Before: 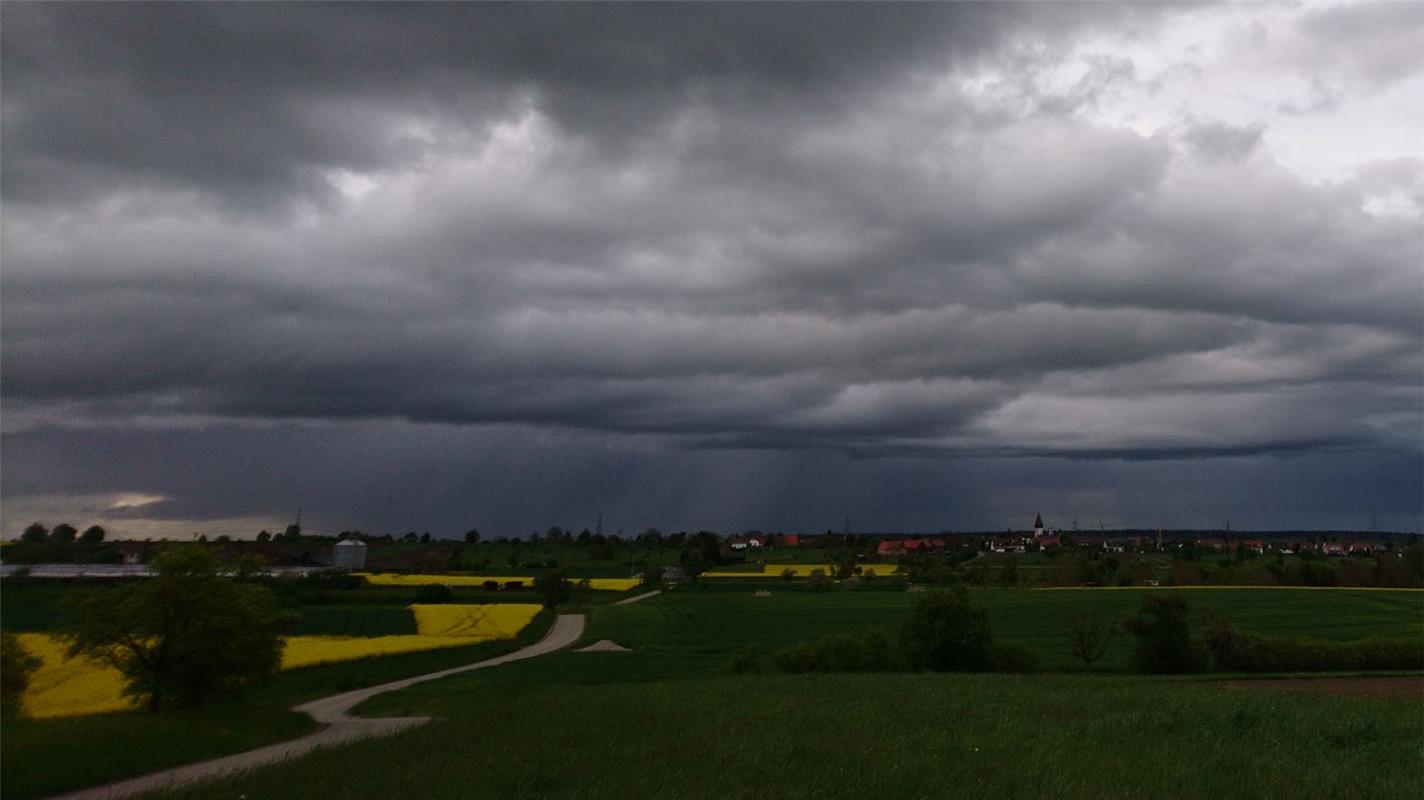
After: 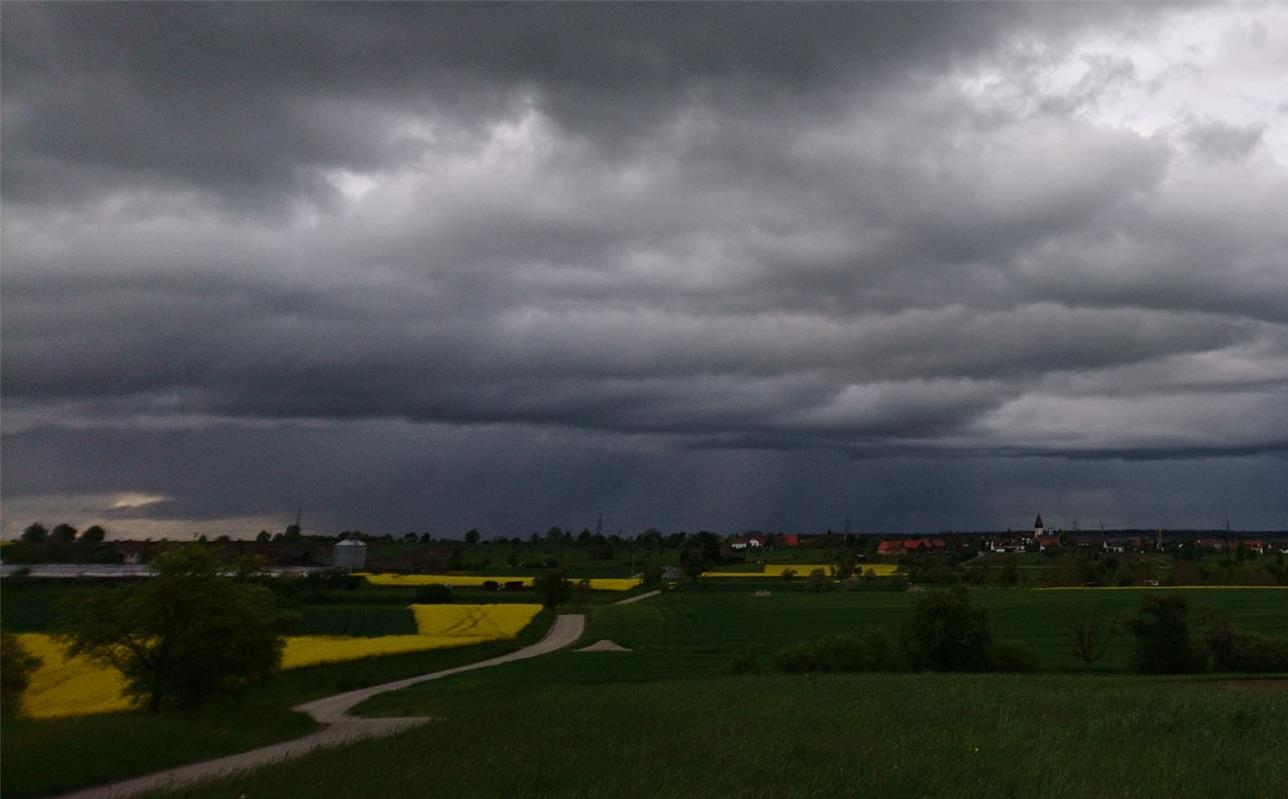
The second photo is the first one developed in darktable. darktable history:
crop: right 9.494%, bottom 0.032%
